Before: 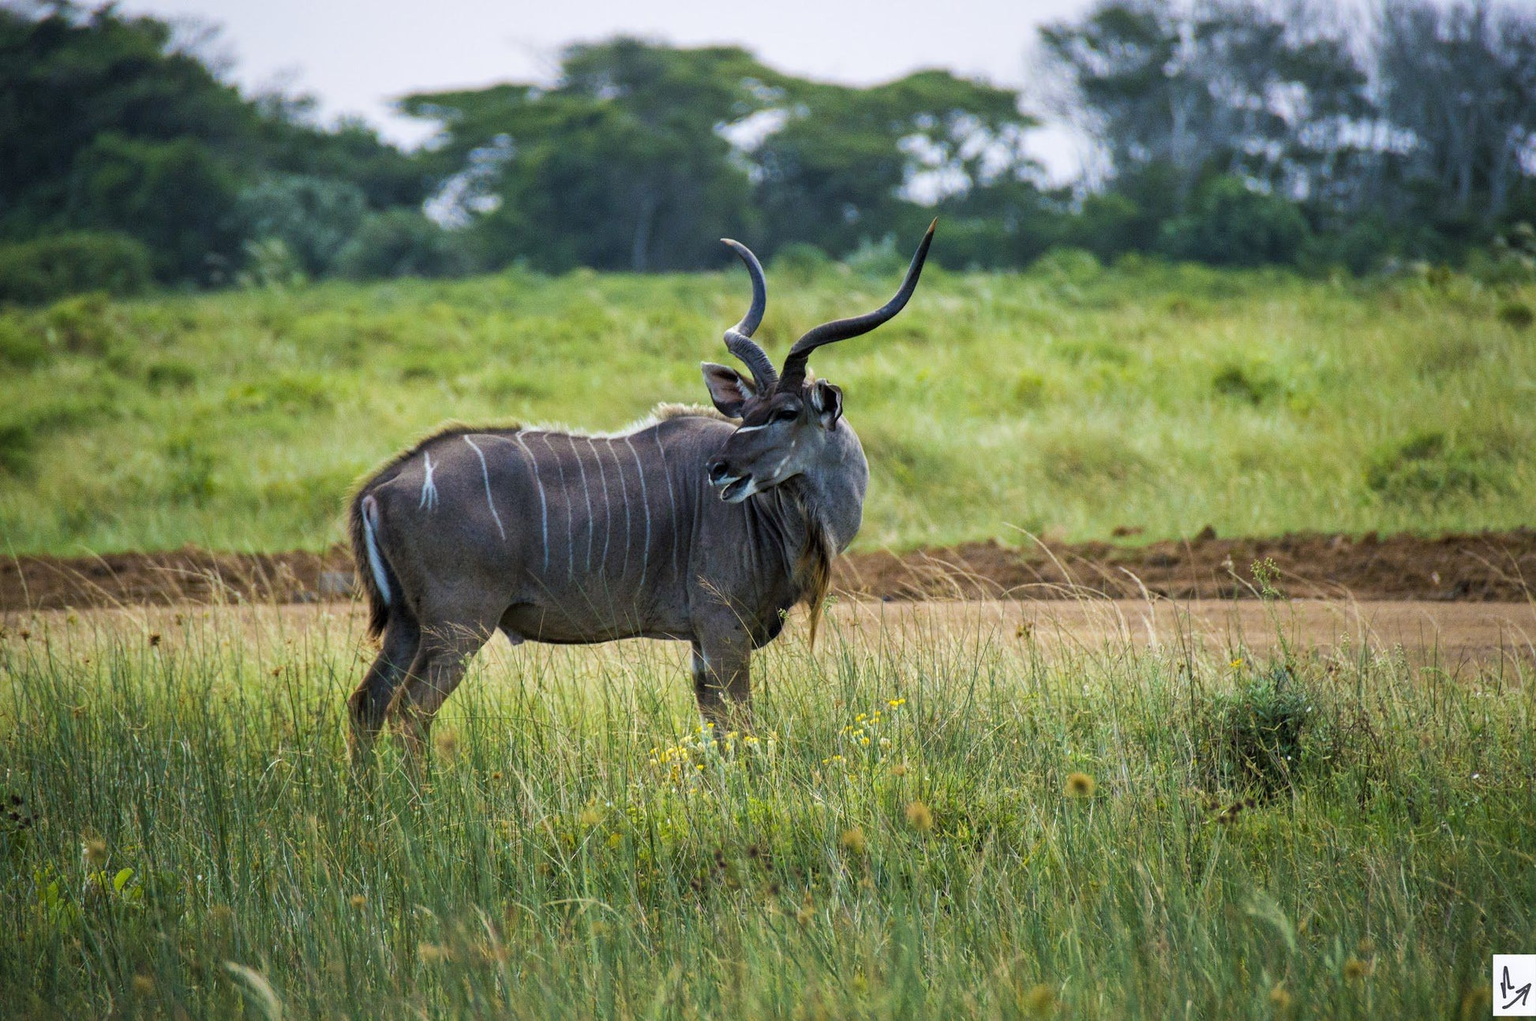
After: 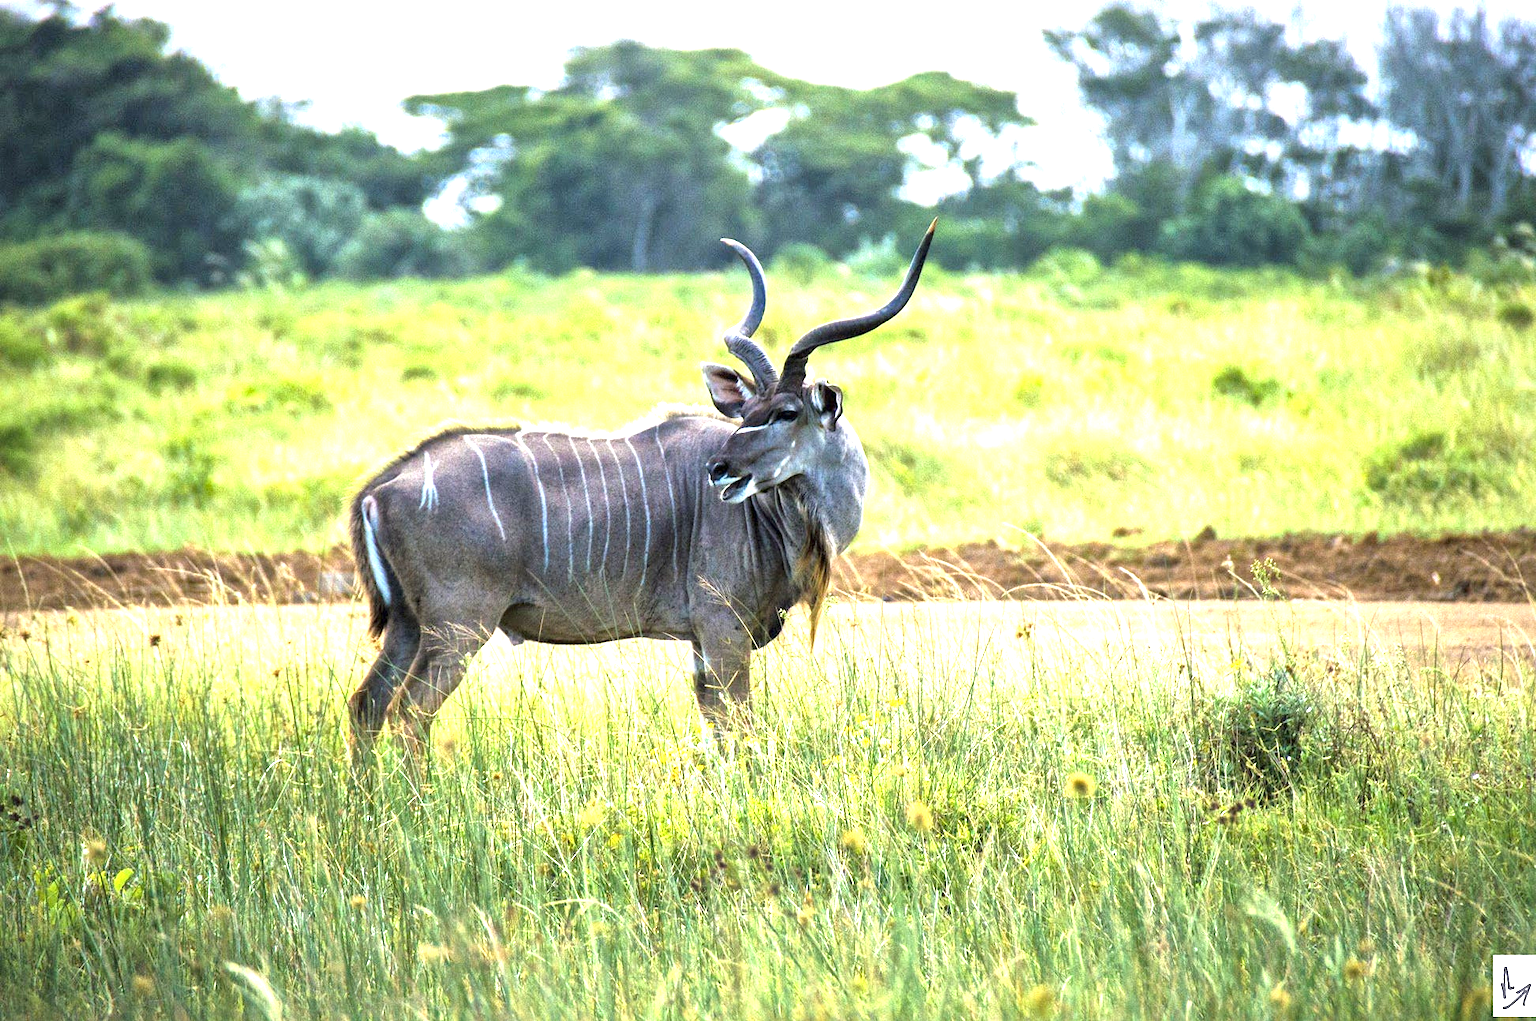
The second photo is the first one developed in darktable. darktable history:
exposure: black level correction 0, exposure 1.748 EV, compensate highlight preservation false
local contrast: mode bilateral grid, contrast 20, coarseness 50, detail 132%, midtone range 0.2
